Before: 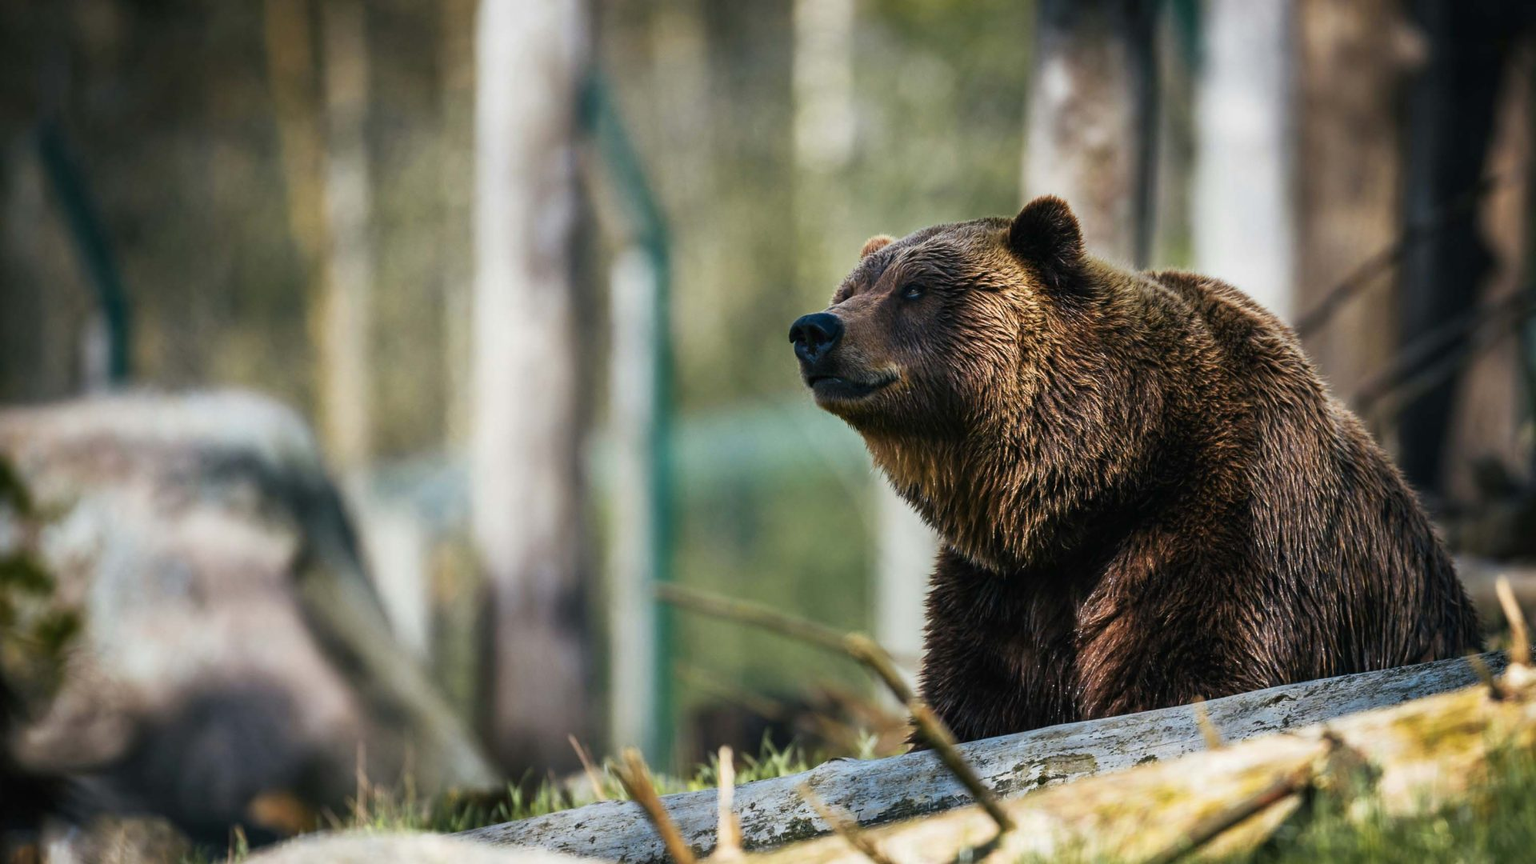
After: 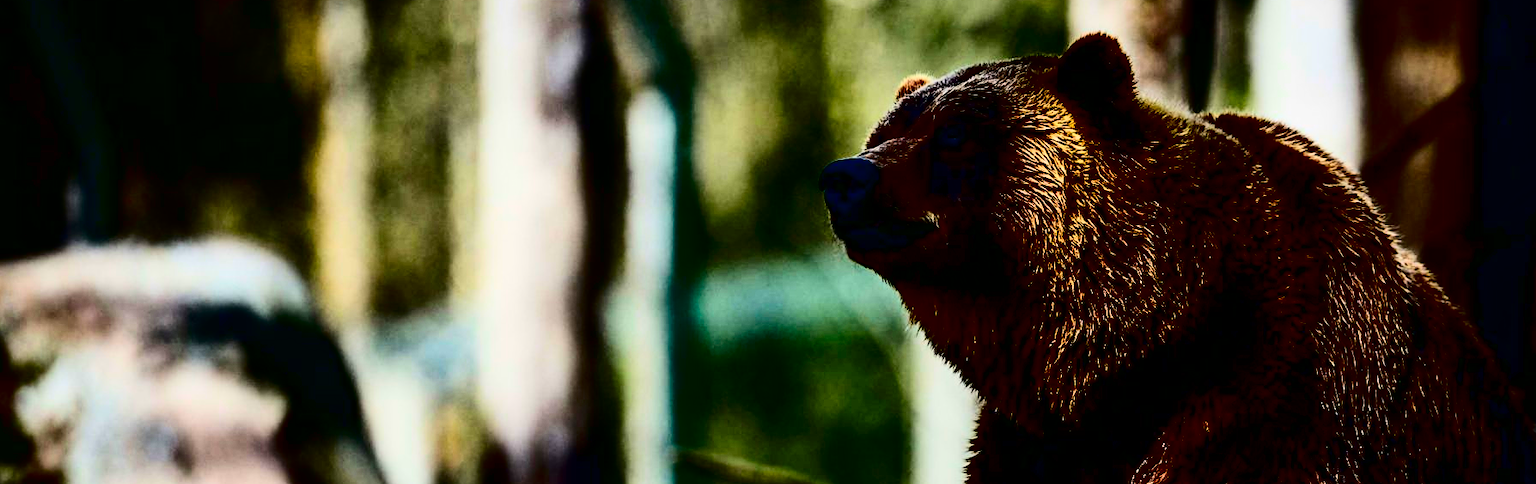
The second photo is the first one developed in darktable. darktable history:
contrast brightness saturation: contrast 0.77, brightness -1, saturation 1
crop: left 1.744%, top 19.225%, right 5.069%, bottom 28.357%
